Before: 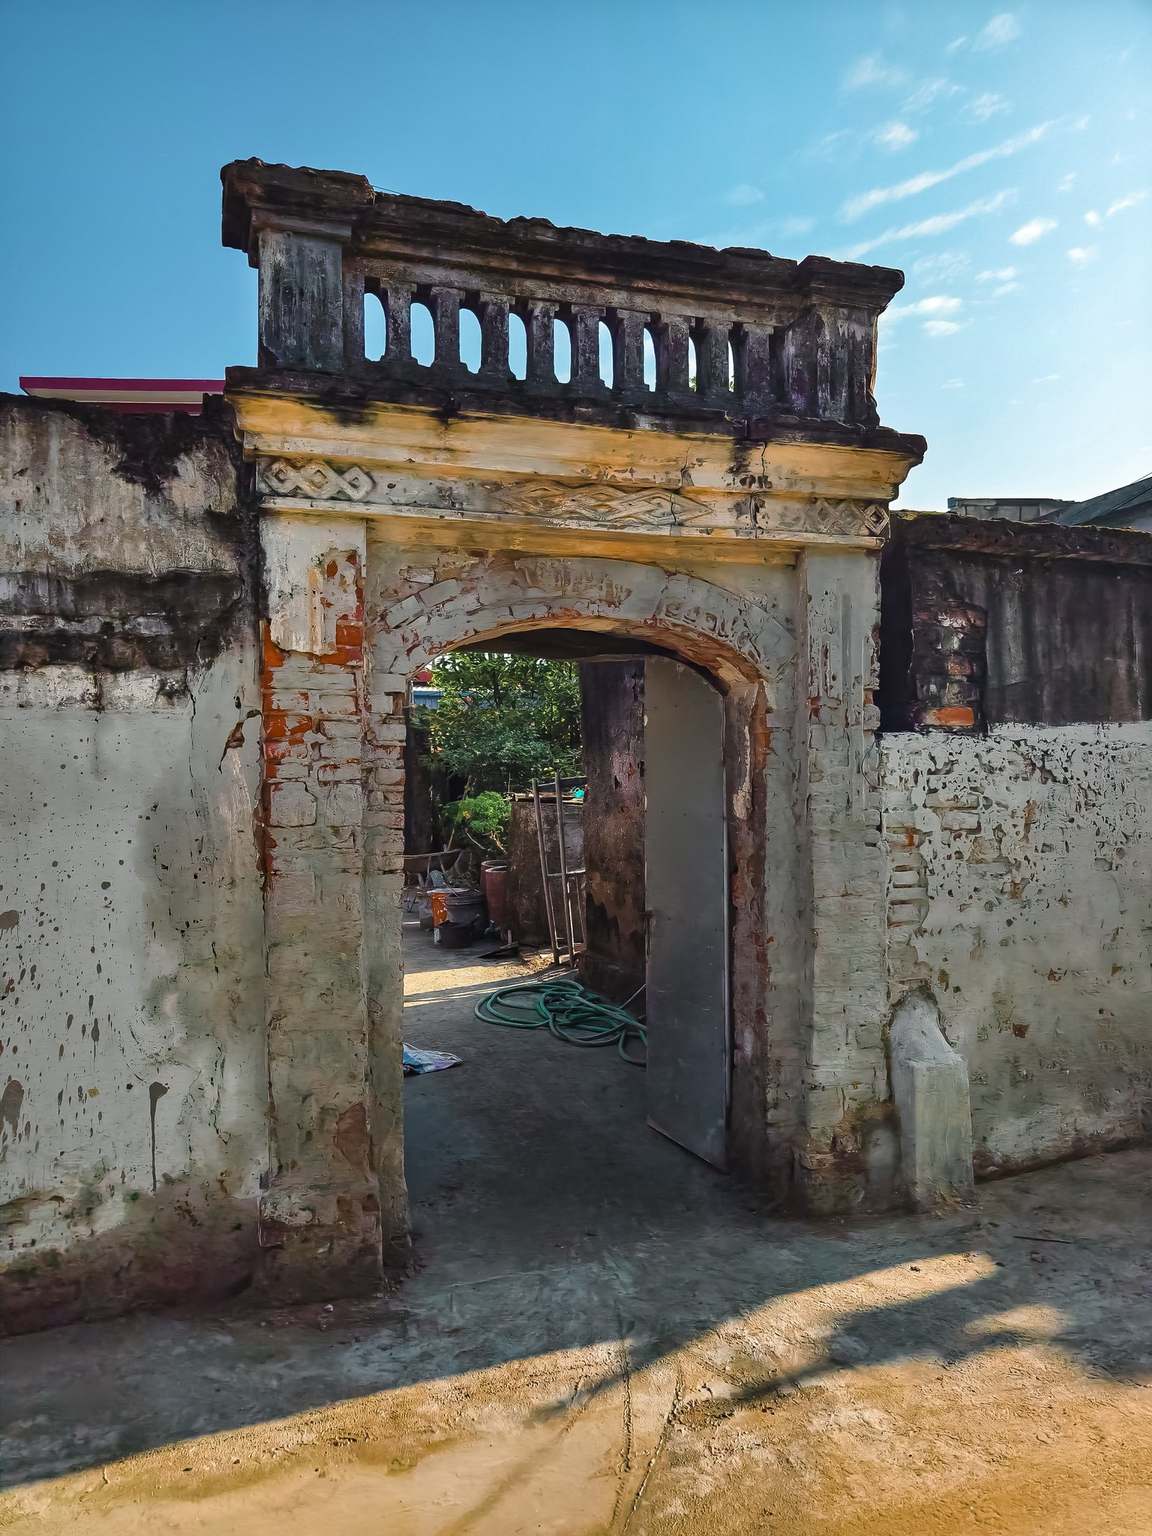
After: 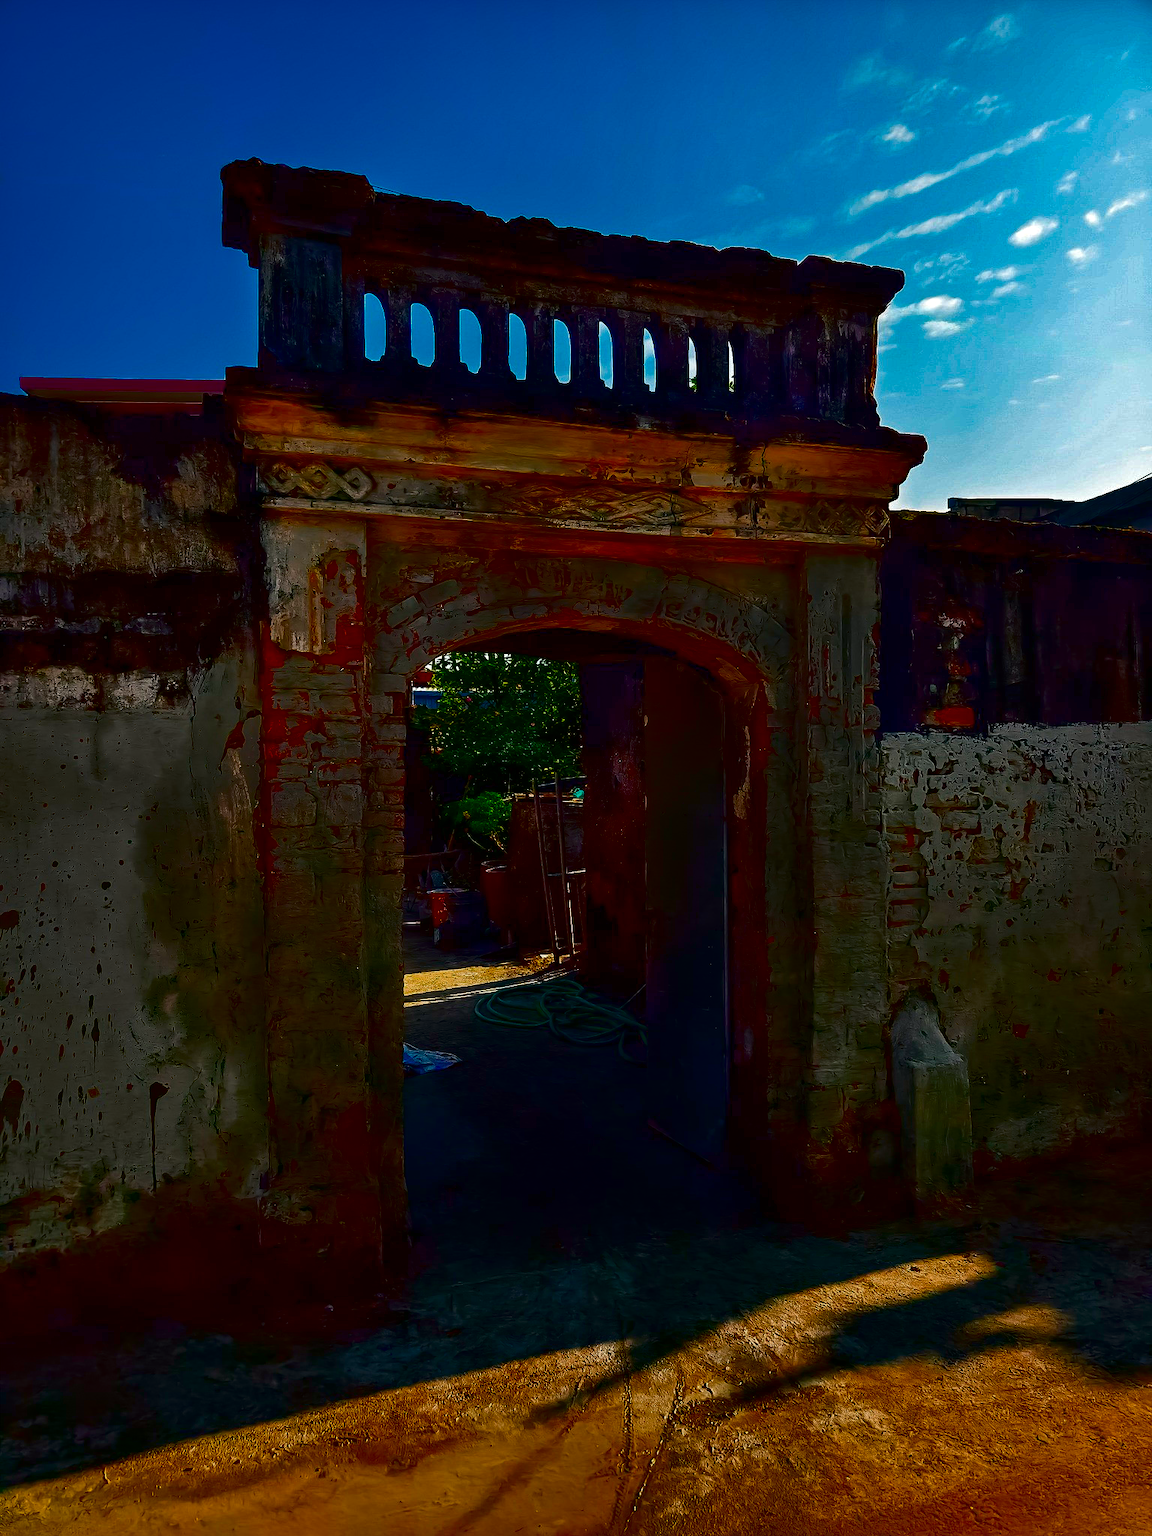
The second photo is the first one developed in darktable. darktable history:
contrast brightness saturation: brightness -0.998, saturation 0.993
haze removal: strength 0.286, distance 0.244, compatibility mode true, adaptive false
